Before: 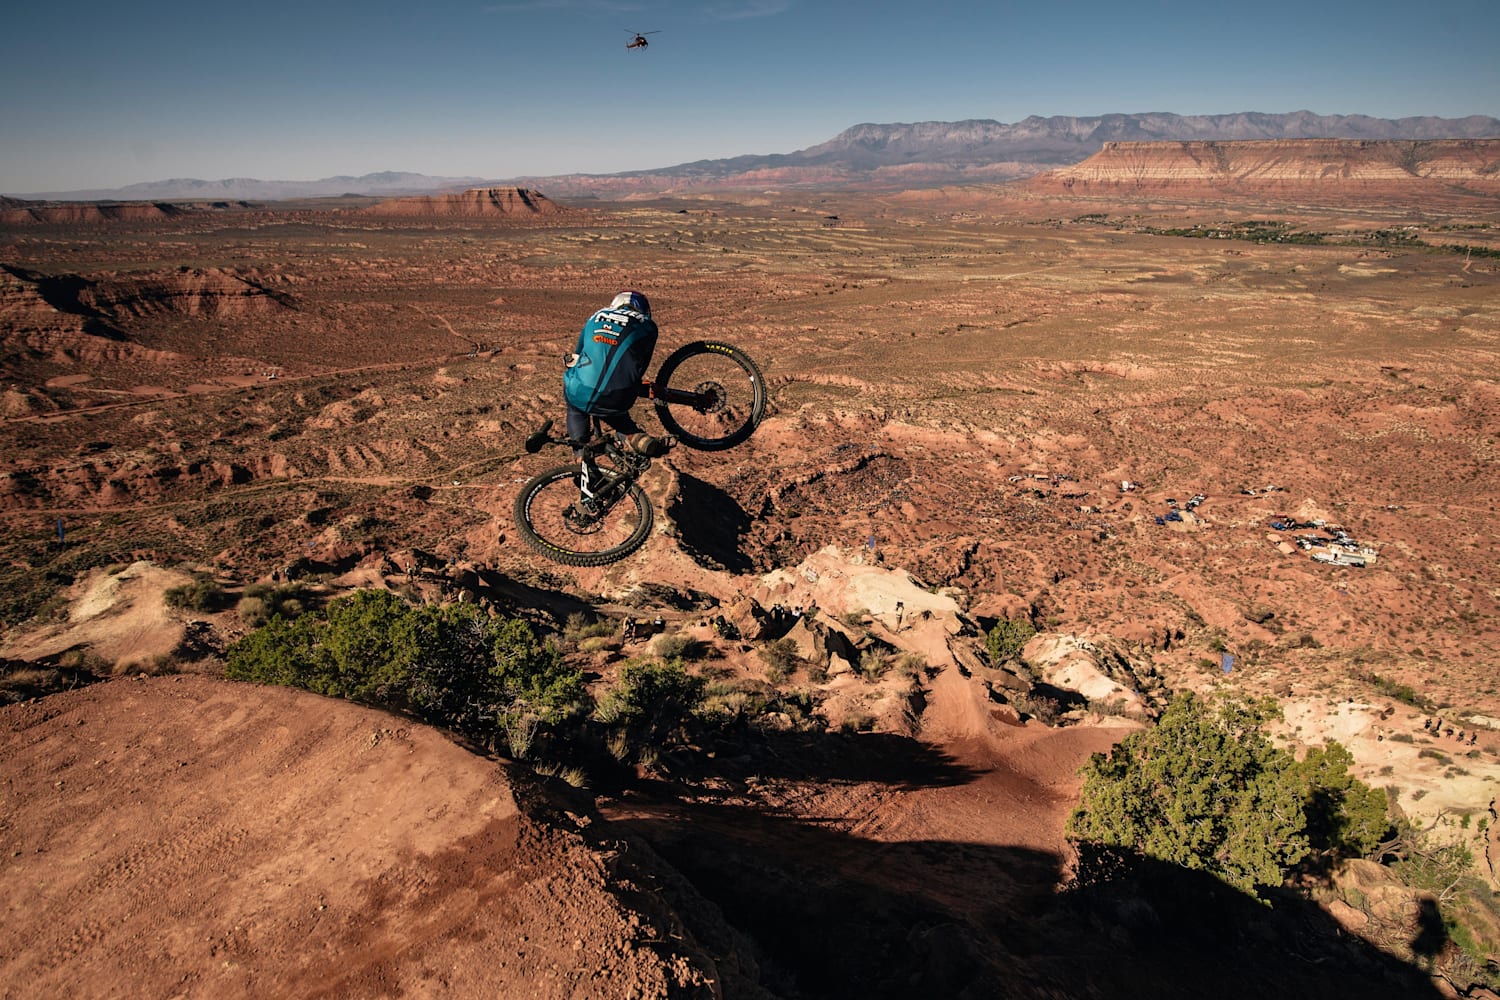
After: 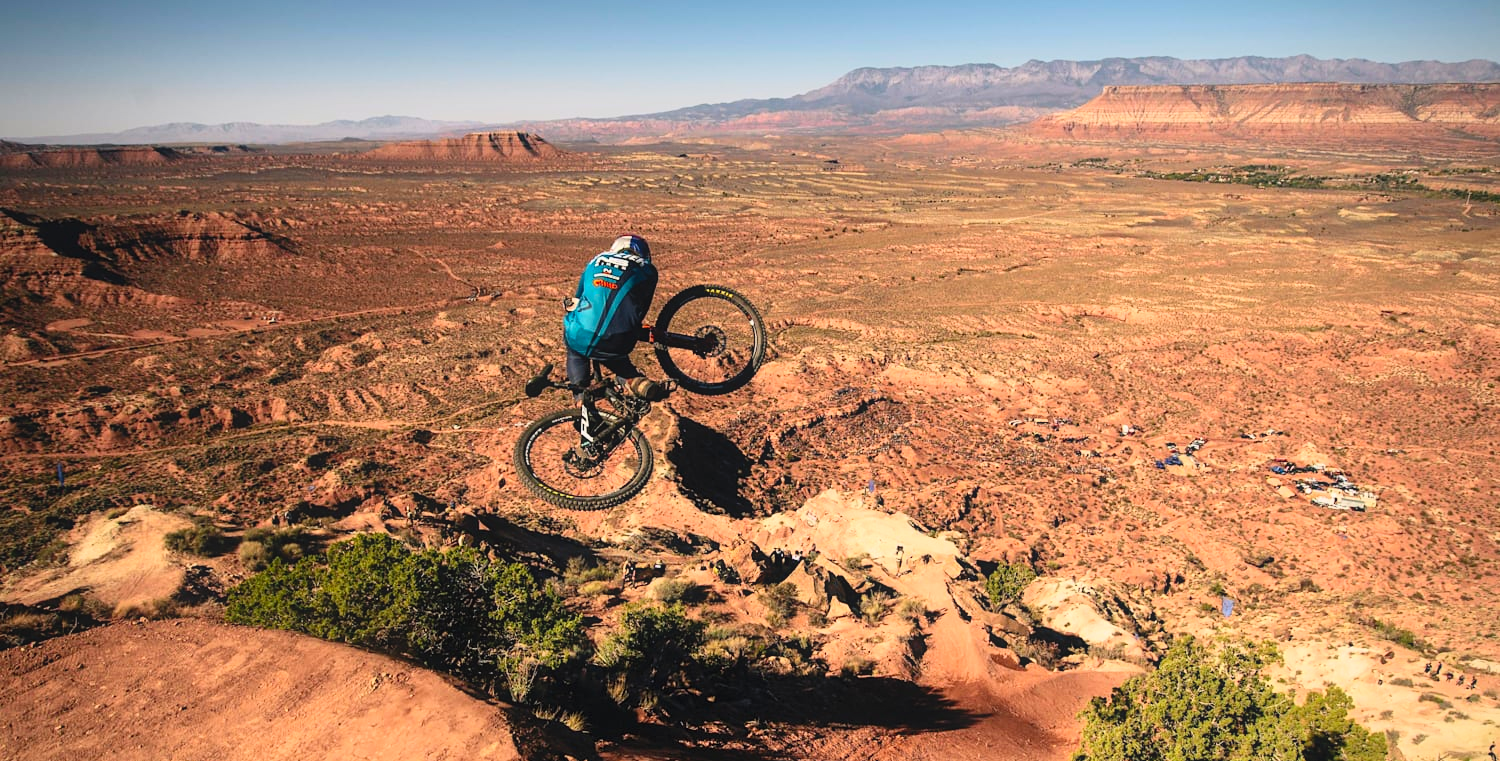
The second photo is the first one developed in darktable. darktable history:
contrast brightness saturation: contrast 0.243, brightness 0.266, saturation 0.373
crop: top 5.669%, bottom 18.21%
vignetting: fall-off radius 93.01%, brightness -0.306, saturation -0.066
contrast equalizer: octaves 7, y [[0.5, 0.486, 0.447, 0.446, 0.489, 0.5], [0.5 ×6], [0.5 ×6], [0 ×6], [0 ×6]], mix 0.584
